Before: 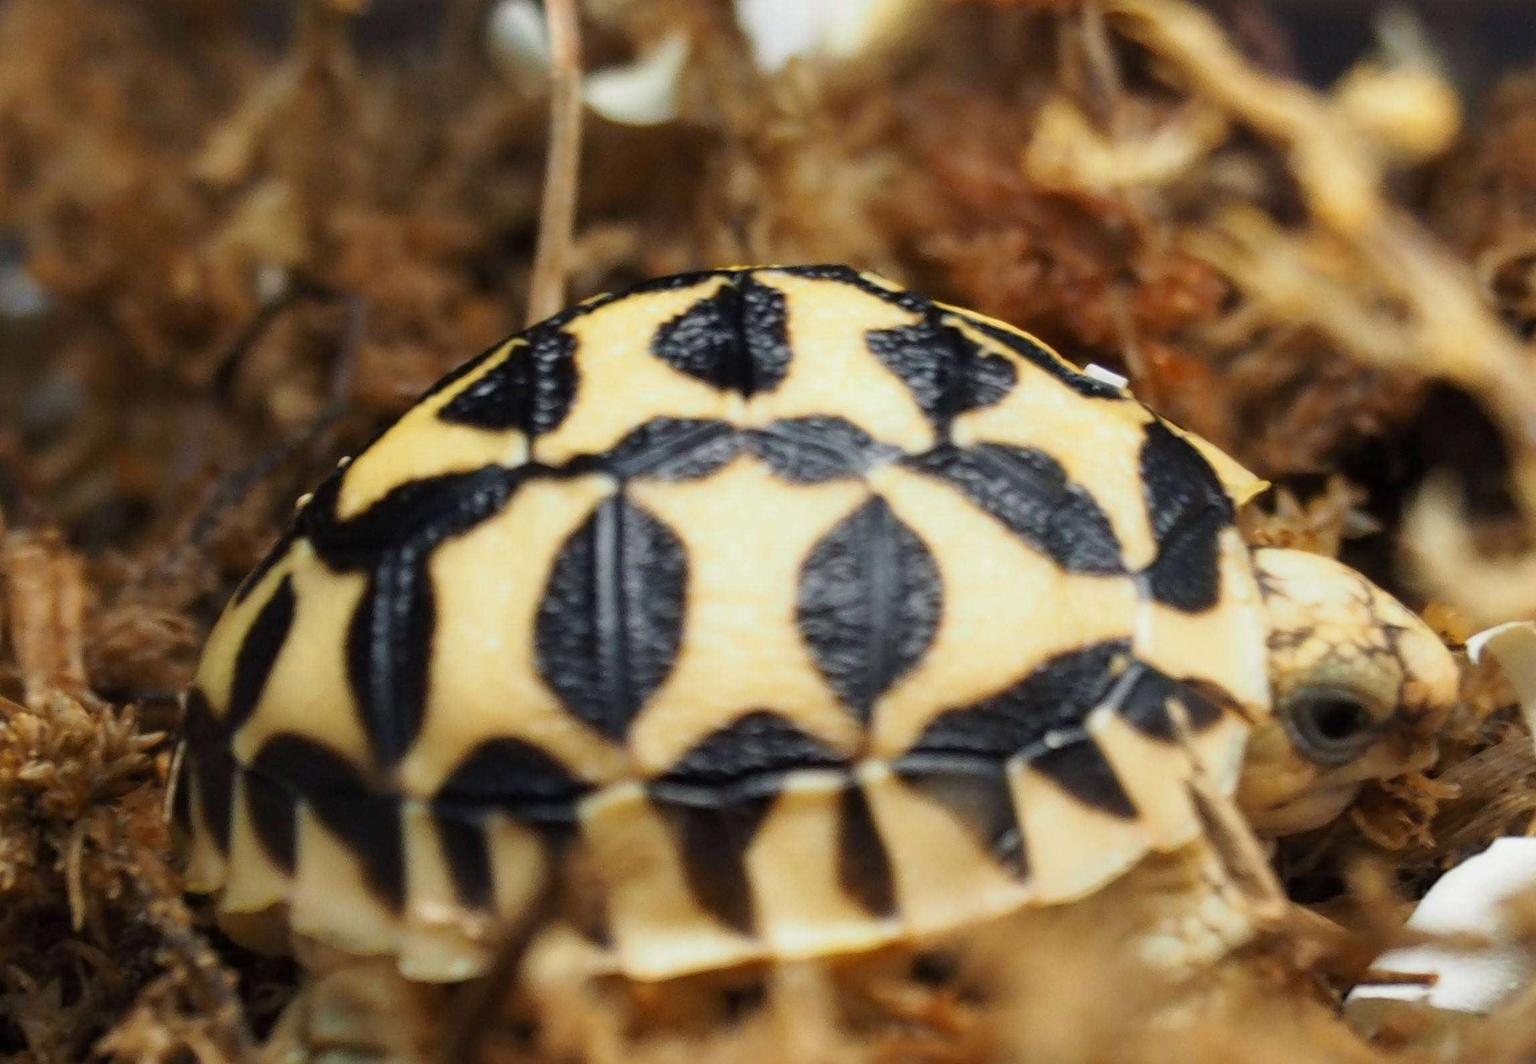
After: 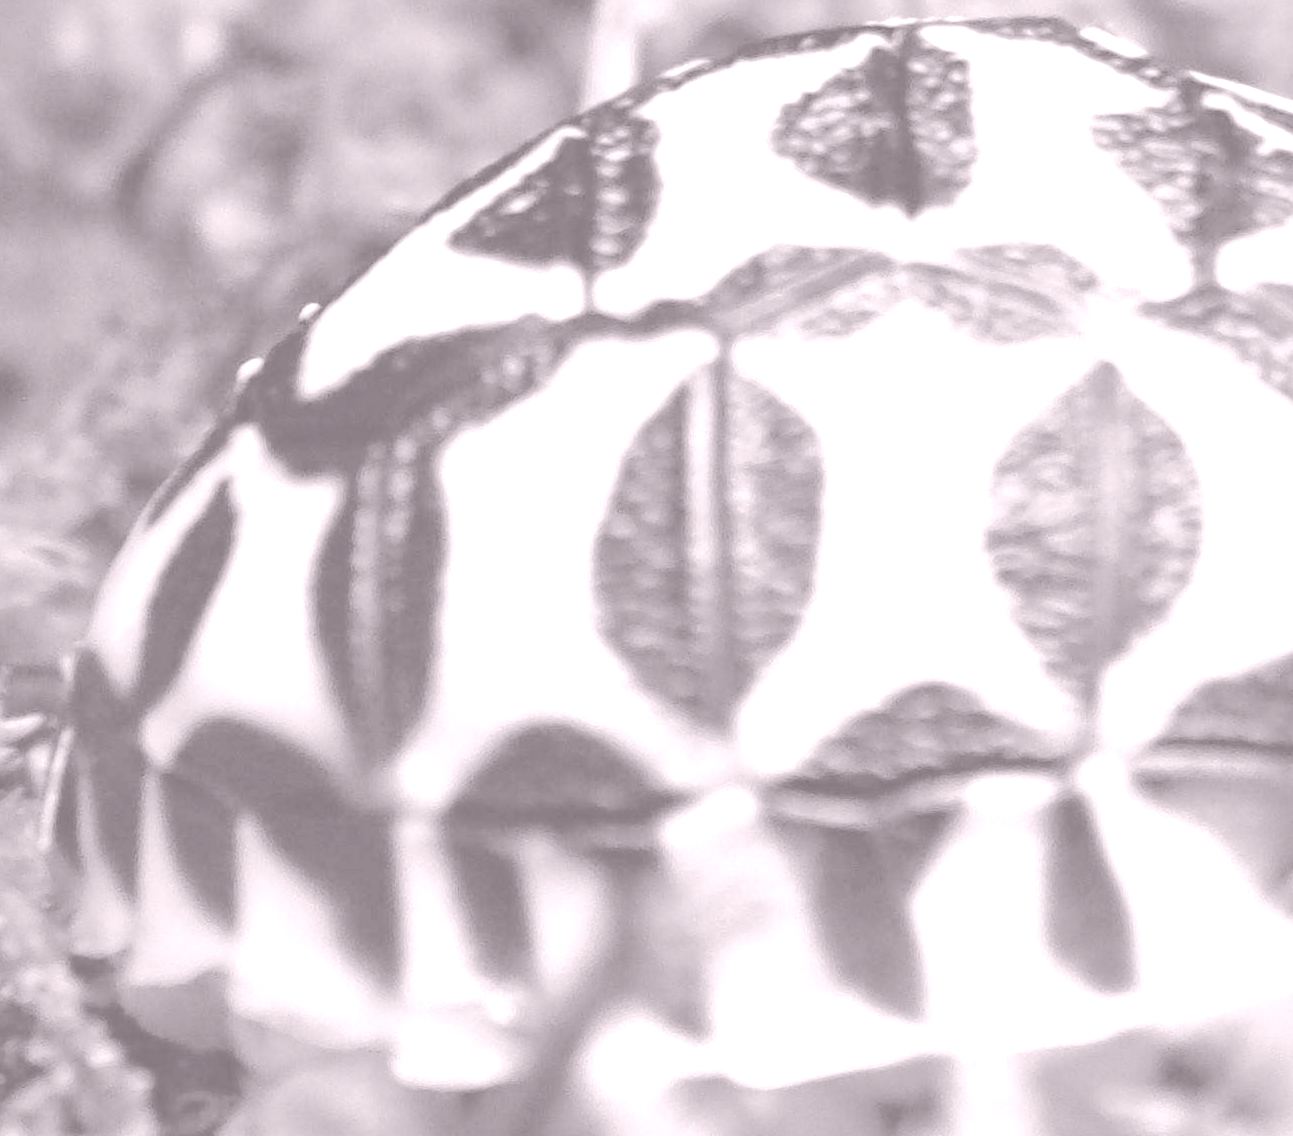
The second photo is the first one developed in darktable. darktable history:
crop: left 8.966%, top 23.852%, right 34.699%, bottom 4.703%
color correction: highlights a* -3.28, highlights b* -6.24, shadows a* 3.1, shadows b* 5.19
colorize: hue 25.2°, saturation 83%, source mix 82%, lightness 79%, version 1
shadows and highlights: on, module defaults
